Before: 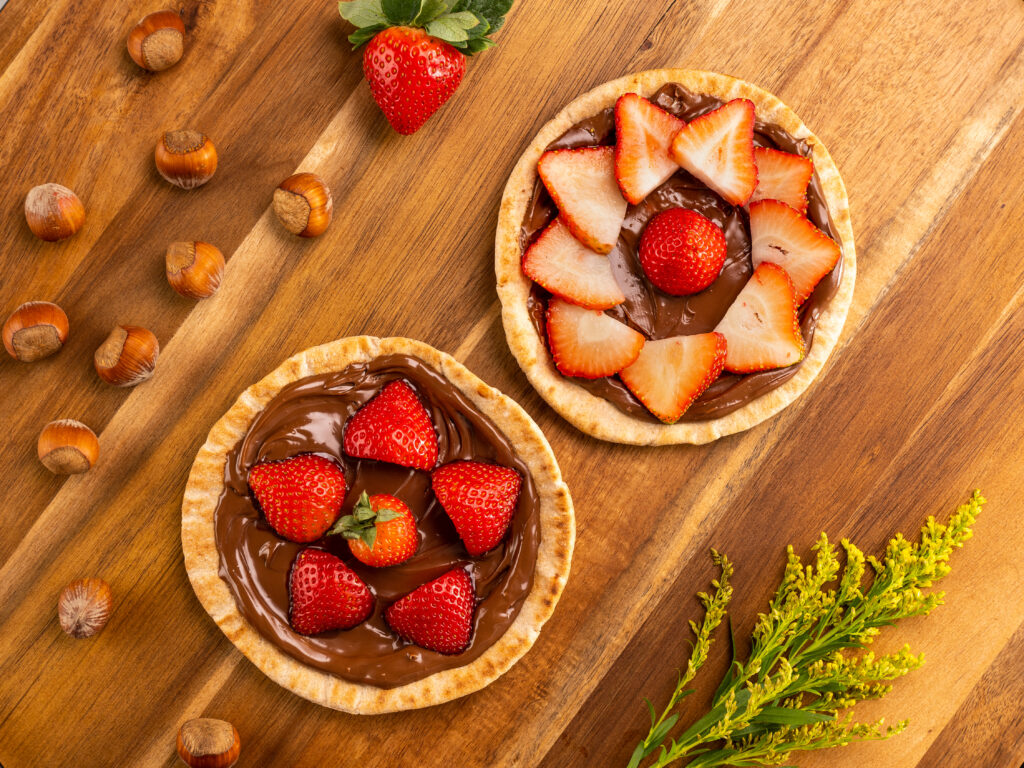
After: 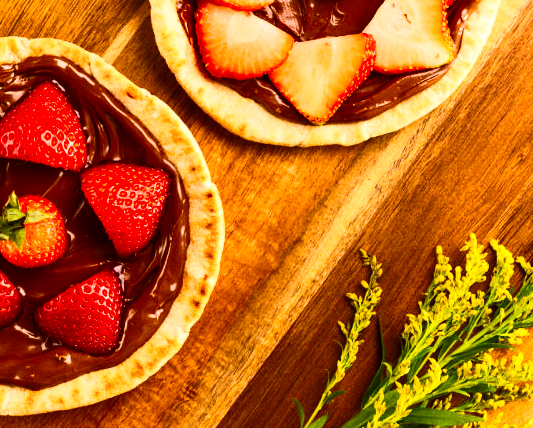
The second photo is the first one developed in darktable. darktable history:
crop: left 34.315%, top 38.935%, right 13.551%, bottom 5.274%
velvia: strength 31.68%, mid-tones bias 0.203
sharpen: radius 2.924, amount 0.878, threshold 47.46
contrast brightness saturation: contrast 0.4, brightness 0.107, saturation 0.214
